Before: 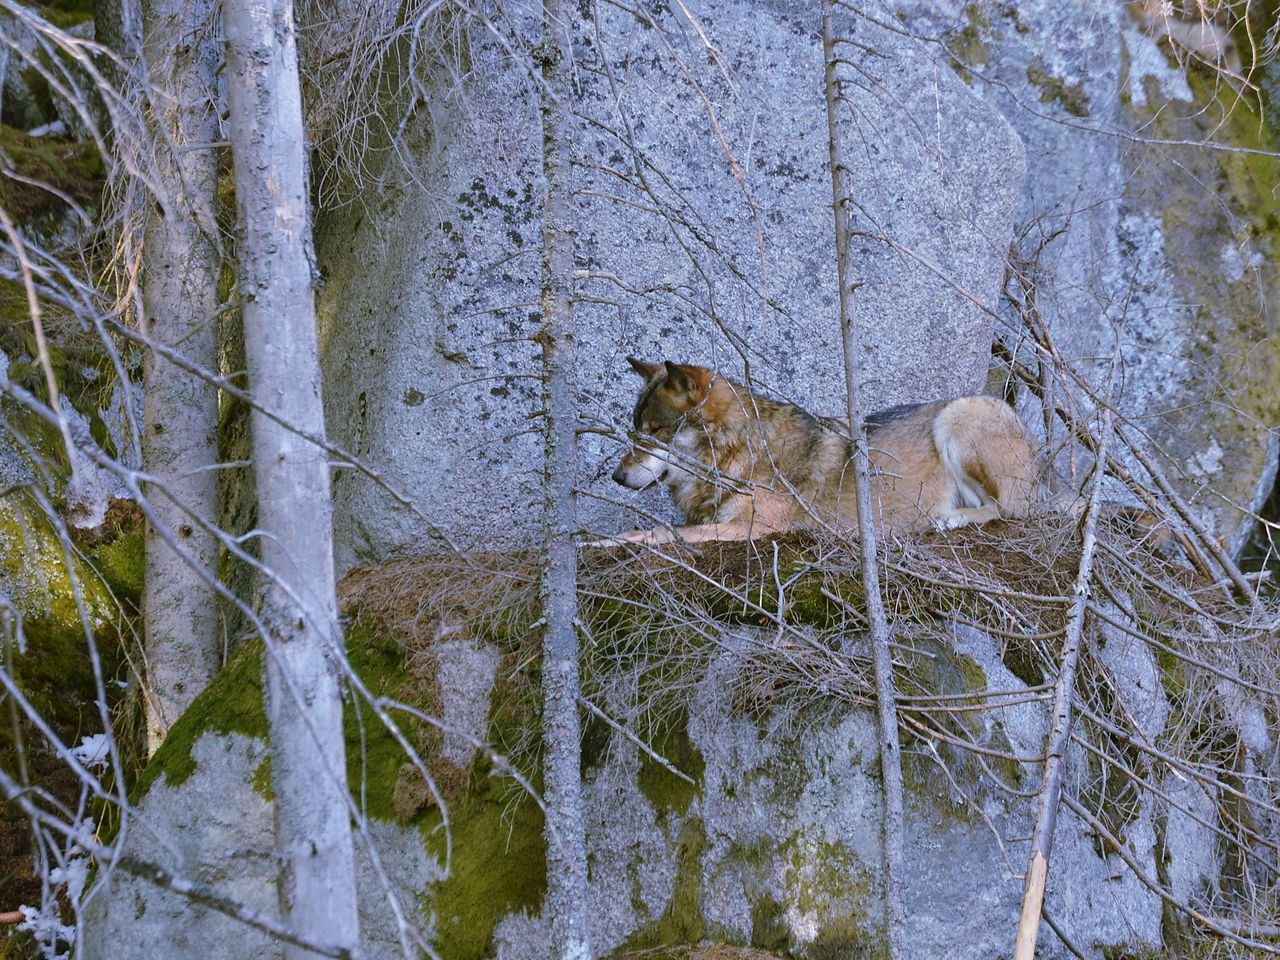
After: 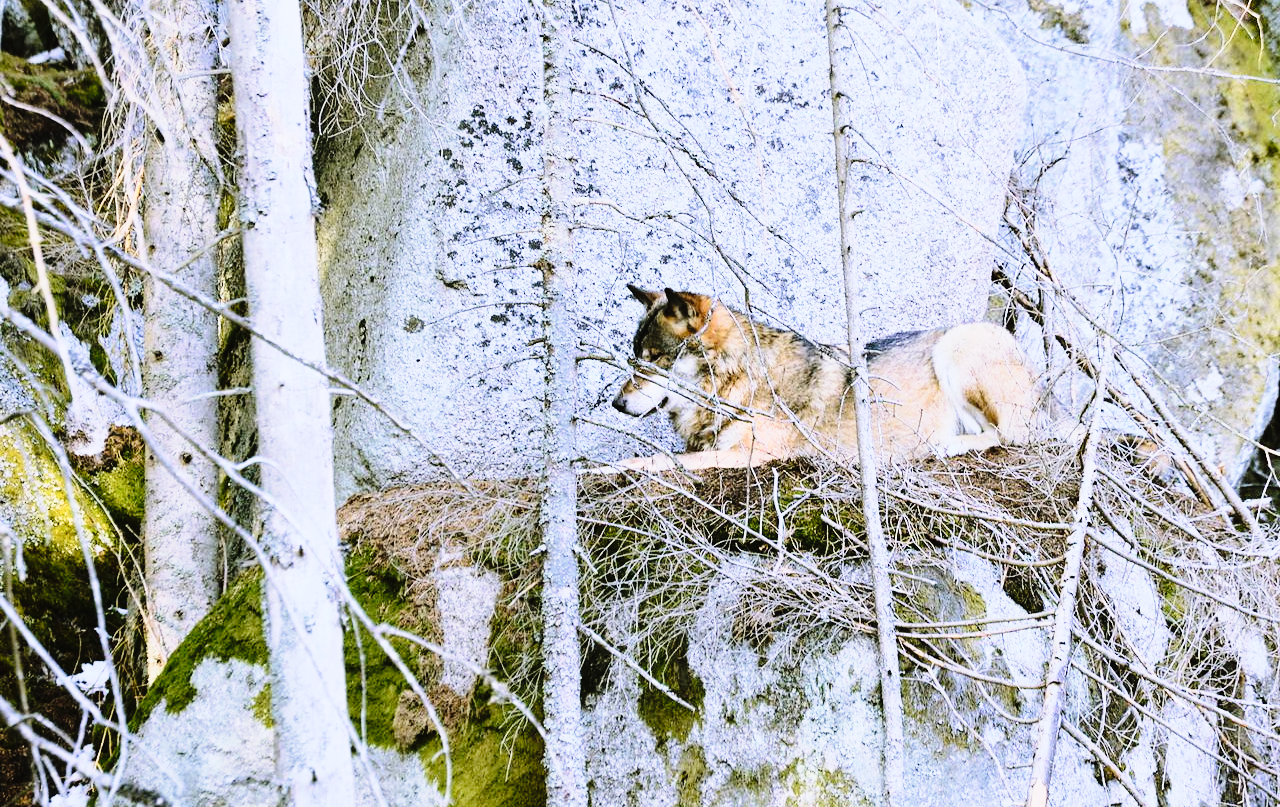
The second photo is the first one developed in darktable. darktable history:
crop: top 7.624%, bottom 8.262%
tone curve: curves: ch0 [(0, 0.013) (0.129, 0.1) (0.327, 0.382) (0.489, 0.573) (0.66, 0.748) (0.858, 0.926) (1, 0.977)]; ch1 [(0, 0) (0.353, 0.344) (0.45, 0.46) (0.498, 0.495) (0.521, 0.506) (0.563, 0.559) (0.592, 0.585) (0.657, 0.655) (1, 1)]; ch2 [(0, 0) (0.333, 0.346) (0.375, 0.375) (0.427, 0.44) (0.5, 0.501) (0.505, 0.499) (0.528, 0.533) (0.579, 0.61) (0.612, 0.644) (0.66, 0.715) (1, 1)], preserve colors none
base curve: curves: ch0 [(0, 0) (0, 0) (0.002, 0.001) (0.008, 0.003) (0.019, 0.011) (0.037, 0.037) (0.064, 0.11) (0.102, 0.232) (0.152, 0.379) (0.216, 0.524) (0.296, 0.665) (0.394, 0.789) (0.512, 0.881) (0.651, 0.945) (0.813, 0.986) (1, 1)]
